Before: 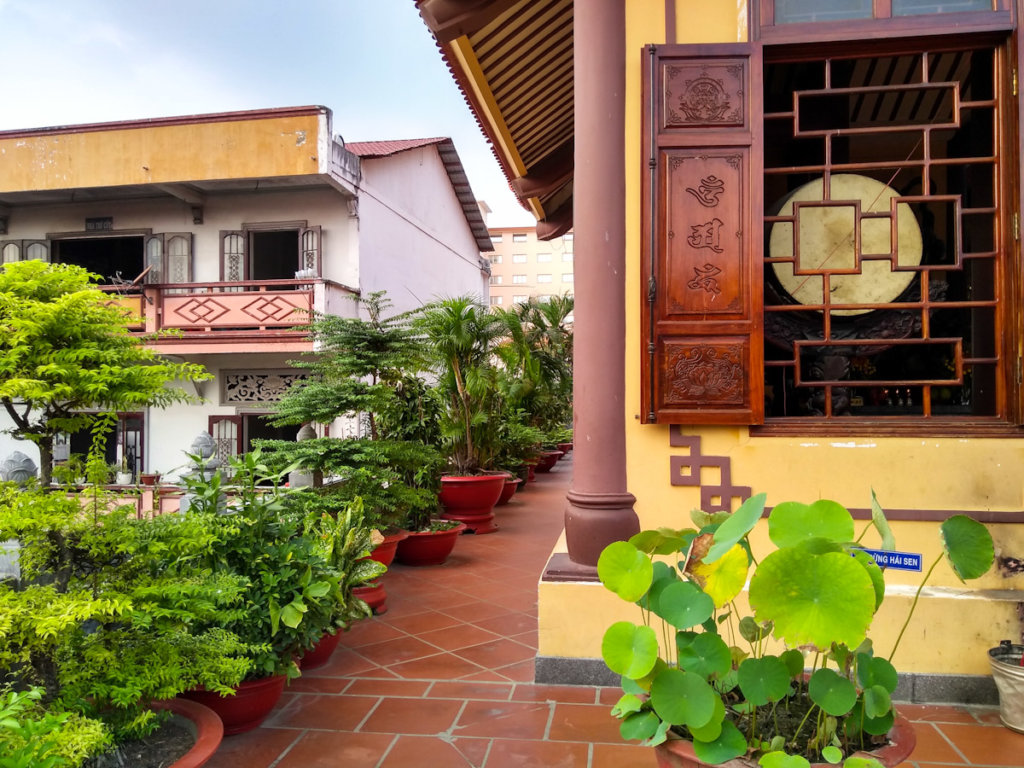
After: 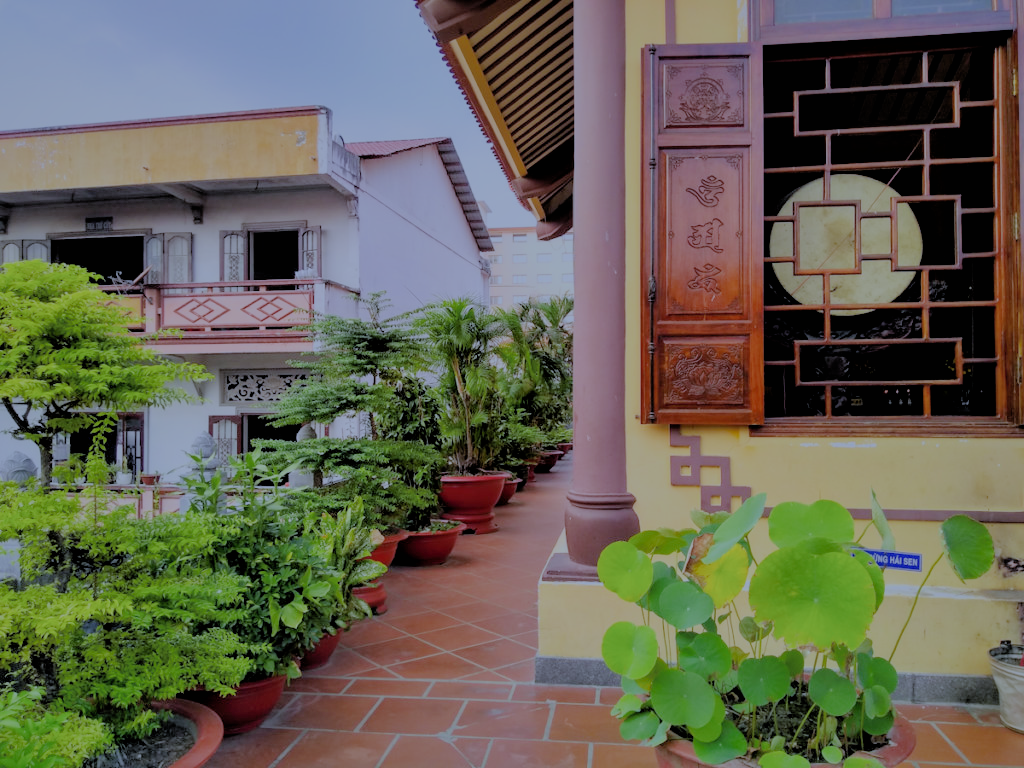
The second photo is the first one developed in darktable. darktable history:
white balance: red 0.871, blue 1.249
filmic rgb: black relative exposure -4.42 EV, white relative exposure 6.58 EV, hardness 1.85, contrast 0.5
shadows and highlights: shadows 40, highlights -60
